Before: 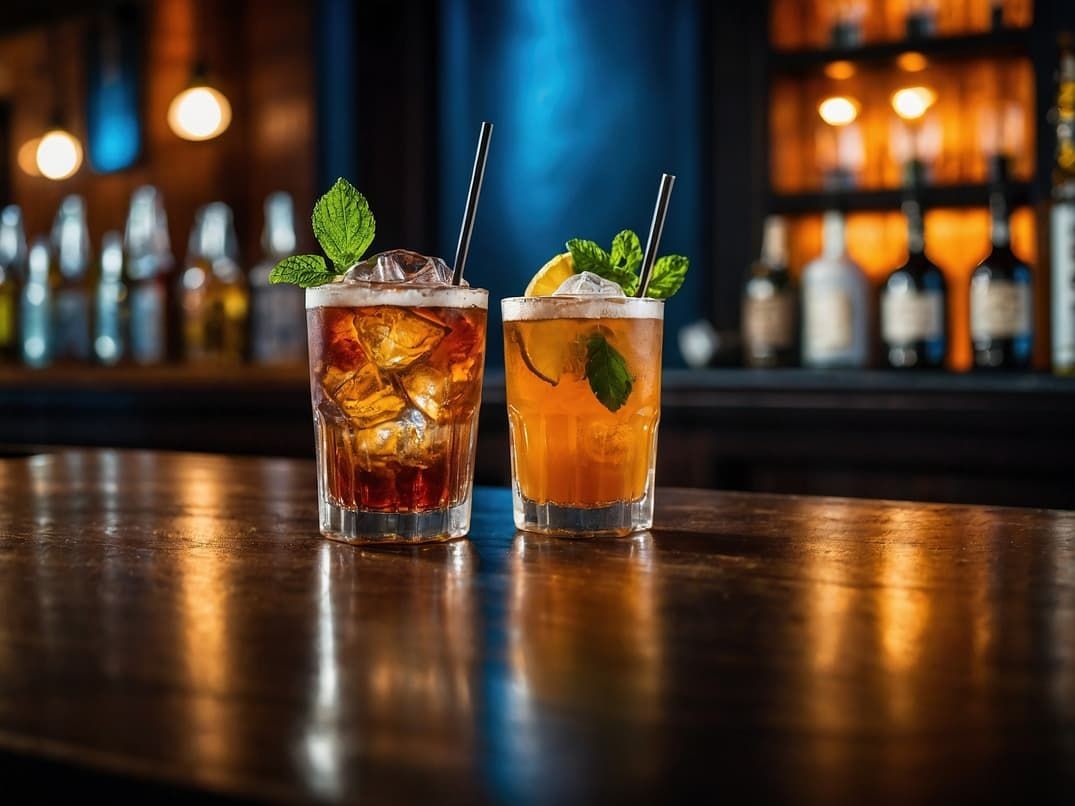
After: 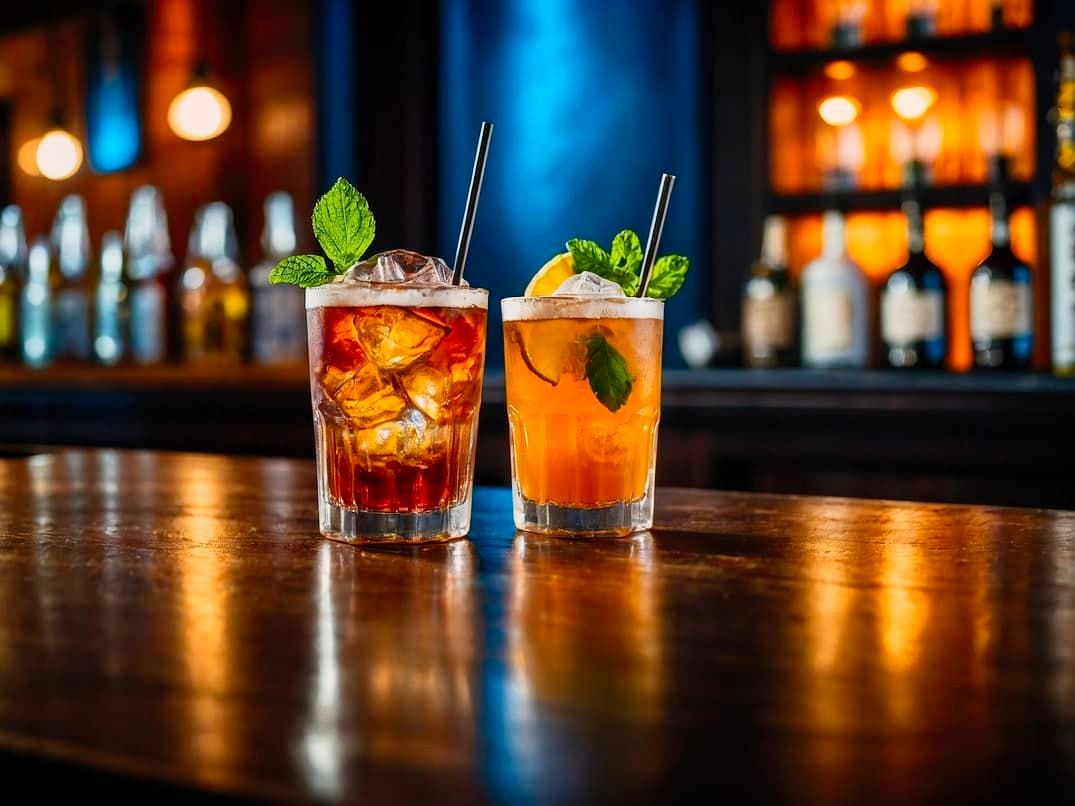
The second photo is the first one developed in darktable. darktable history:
filmic rgb: black relative exposure -16 EV, threshold -0.33 EV, transition 3.19 EV, structure ↔ texture 100%, target black luminance 0%, hardness 7.57, latitude 72.96%, contrast 0.908, highlights saturation mix 10%, shadows ↔ highlights balance -0.38%, add noise in highlights 0, preserve chrominance no, color science v4 (2020), iterations of high-quality reconstruction 10, enable highlight reconstruction true
contrast brightness saturation: contrast 0.2, brightness 0.16, saturation 0.22
